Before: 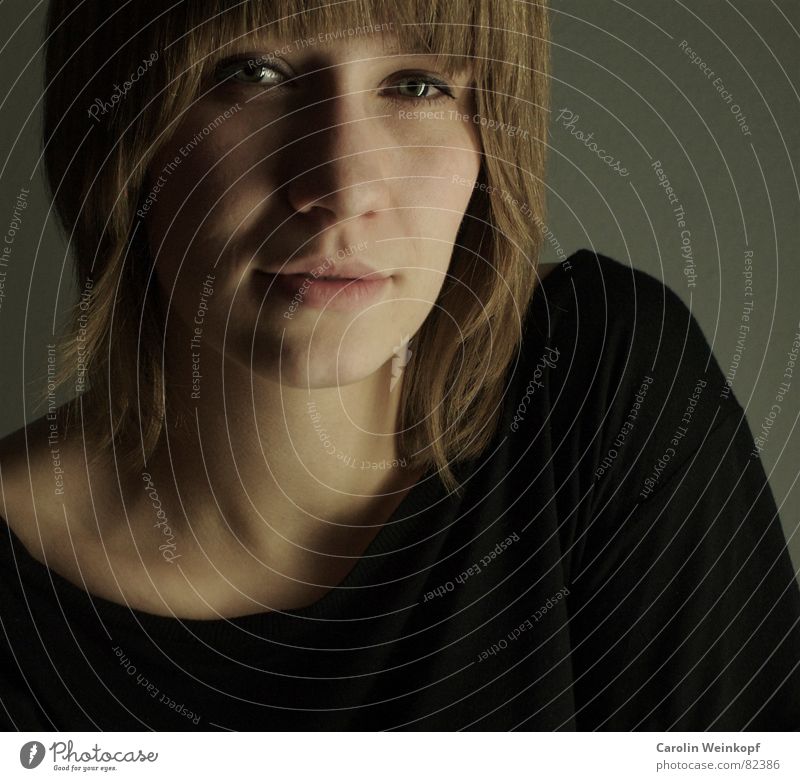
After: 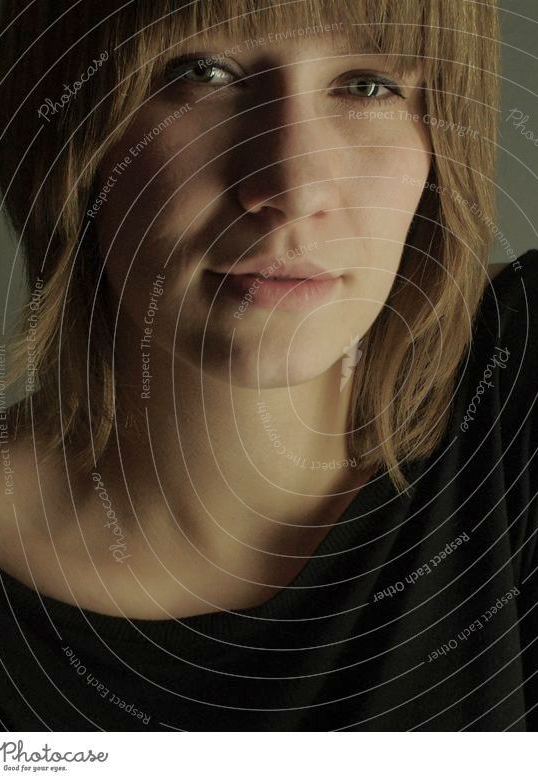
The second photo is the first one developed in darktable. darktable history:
shadows and highlights: on, module defaults
crop and rotate: left 6.286%, right 26.46%
